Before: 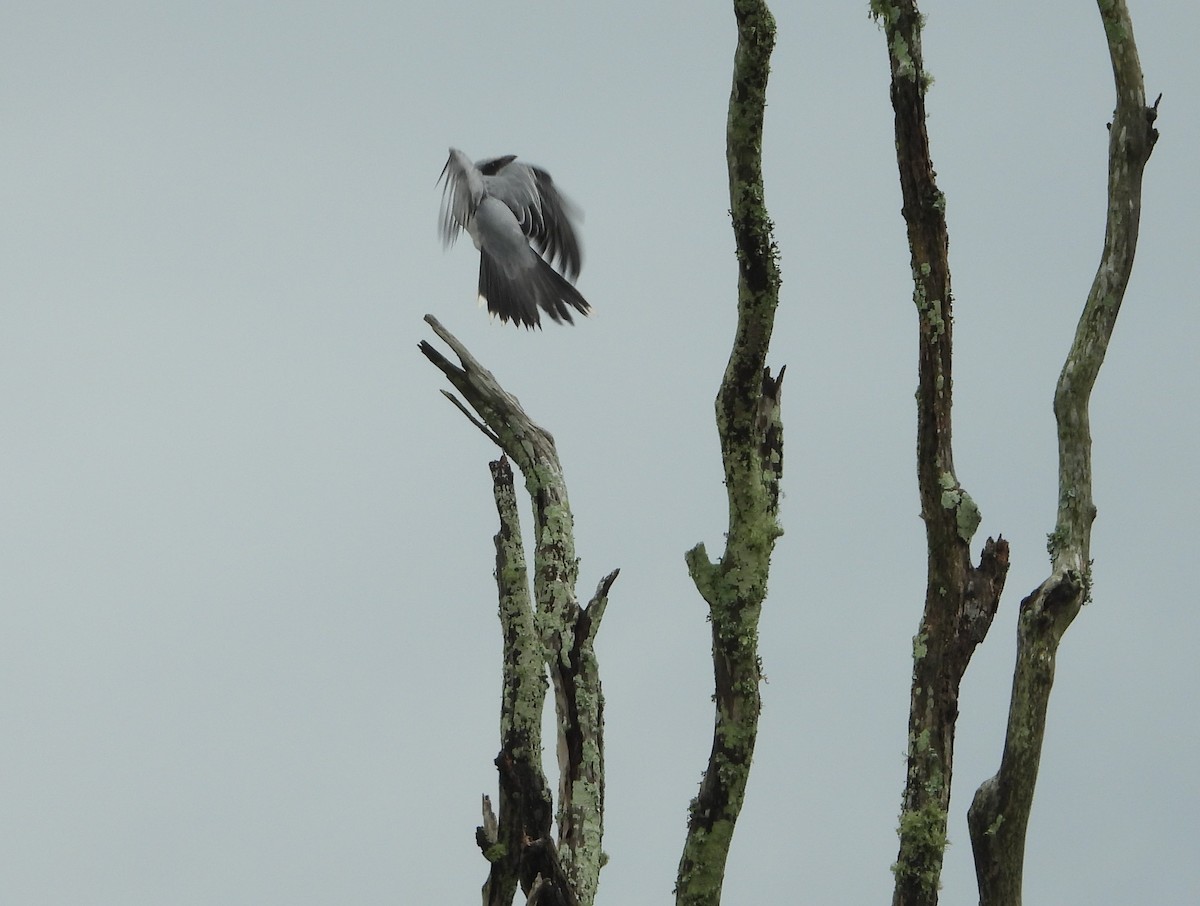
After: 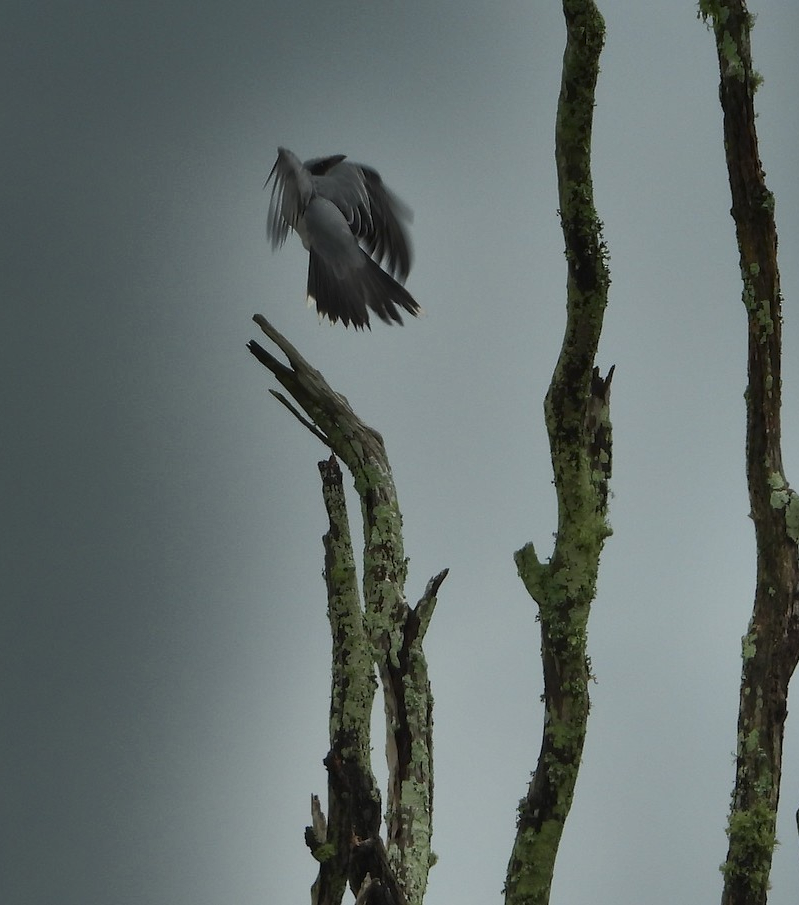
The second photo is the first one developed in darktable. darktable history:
crop and rotate: left 14.315%, right 19.073%
shadows and highlights: radius 122.66, shadows 99.73, white point adjustment -3.18, highlights -99.64, soften with gaussian
